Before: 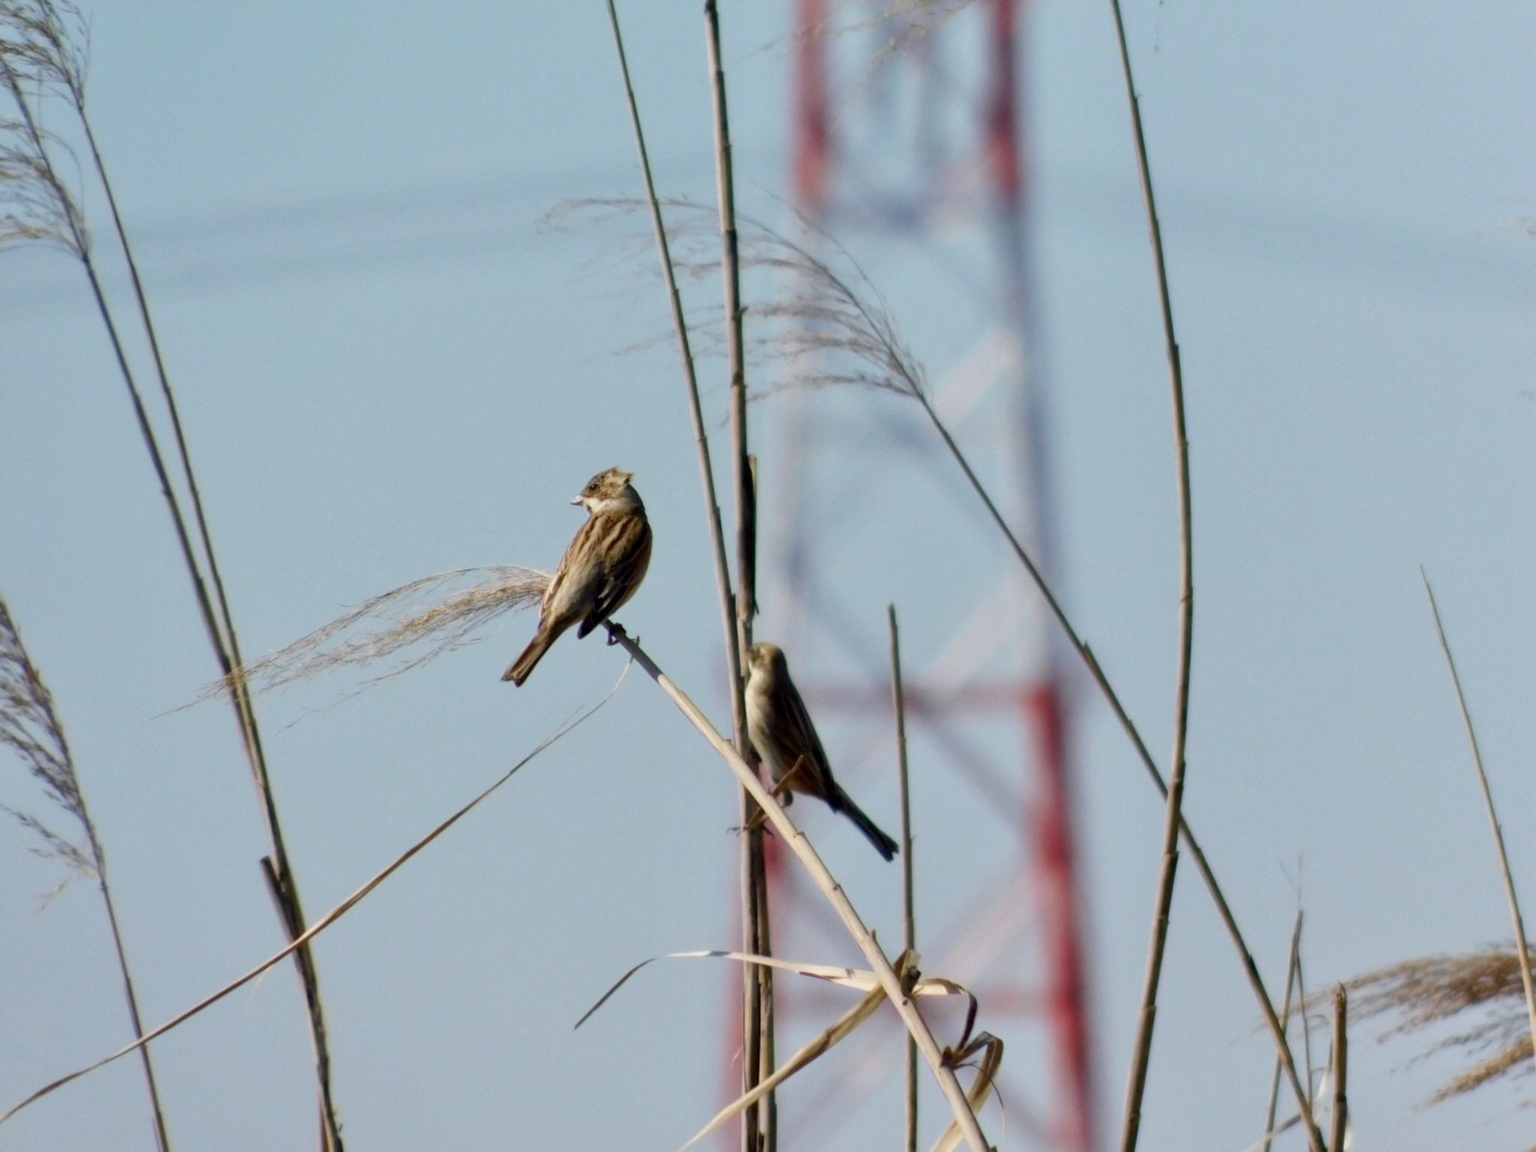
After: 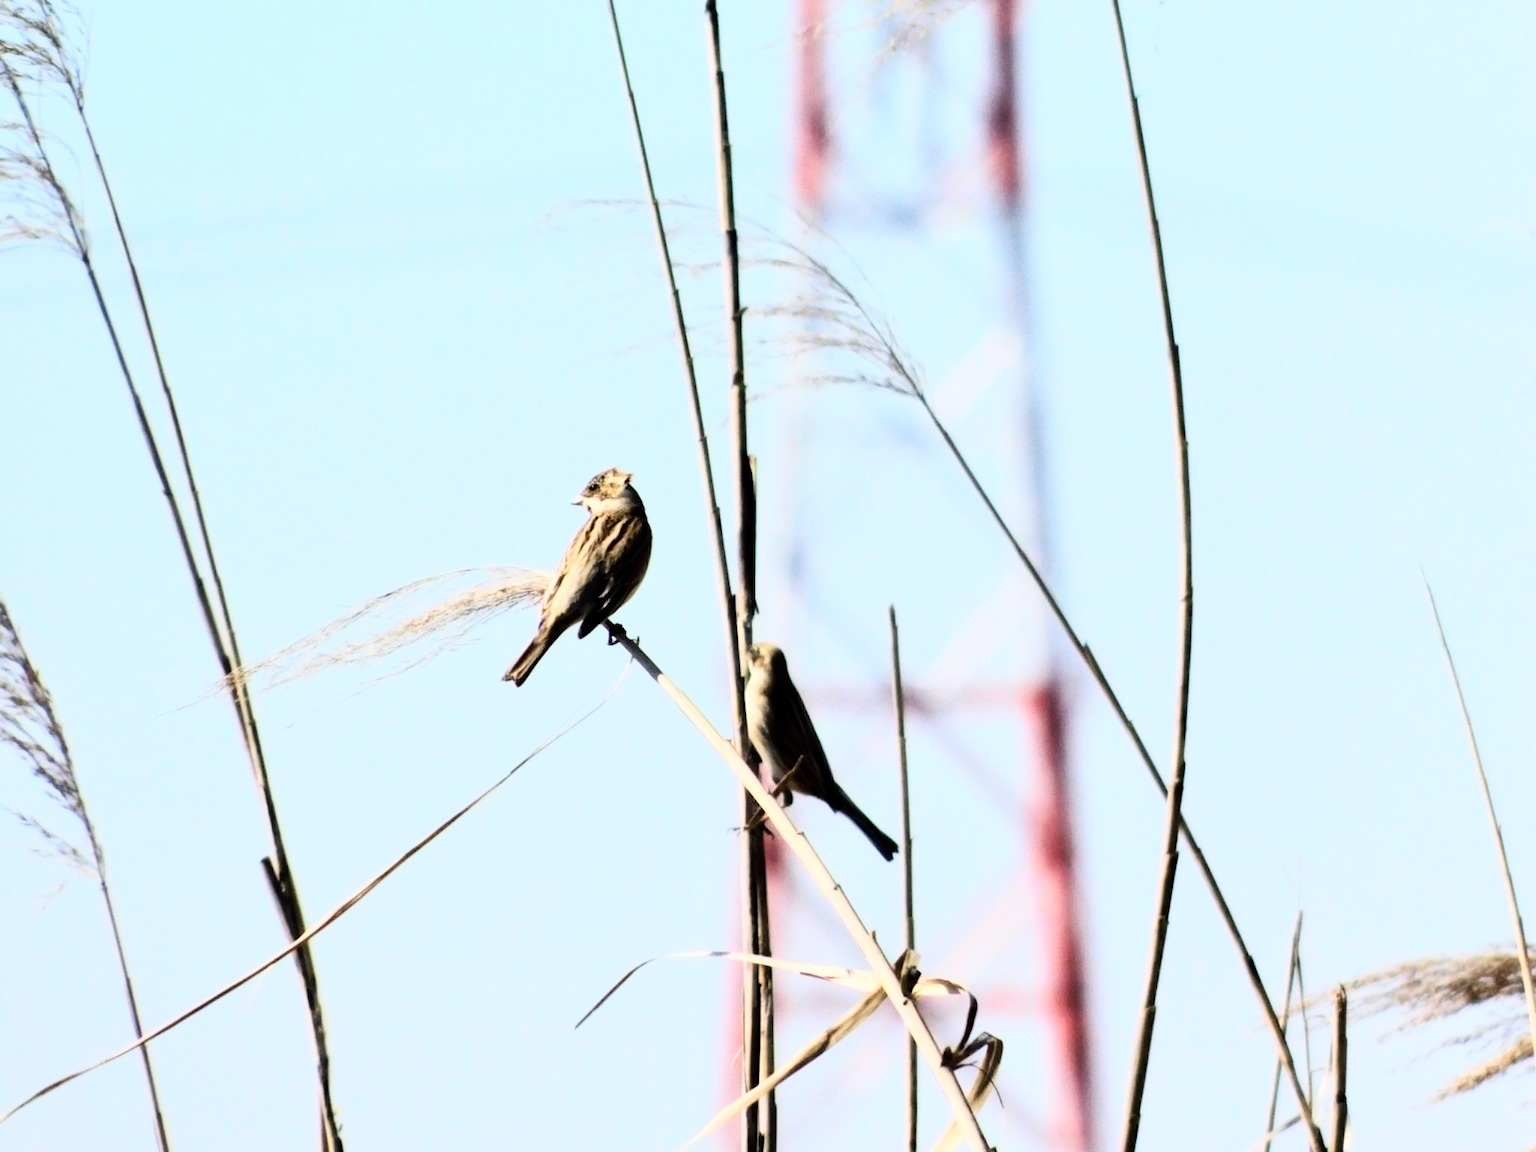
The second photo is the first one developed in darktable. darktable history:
color zones: curves: ch0 [(0, 0.5) (0.143, 0.52) (0.286, 0.5) (0.429, 0.5) (0.571, 0.5) (0.714, 0.5) (0.857, 0.5) (1, 0.5)]; ch1 [(0, 0.489) (0.155, 0.45) (0.286, 0.466) (0.429, 0.5) (0.571, 0.5) (0.714, 0.5) (0.857, 0.5) (1, 0.489)]
rgb curve: curves: ch0 [(0, 0) (0.21, 0.15) (0.24, 0.21) (0.5, 0.75) (0.75, 0.96) (0.89, 0.99) (1, 1)]; ch1 [(0, 0.02) (0.21, 0.13) (0.25, 0.2) (0.5, 0.67) (0.75, 0.9) (0.89, 0.97) (1, 1)]; ch2 [(0, 0.02) (0.21, 0.13) (0.25, 0.2) (0.5, 0.67) (0.75, 0.9) (0.89, 0.97) (1, 1)], compensate middle gray true
